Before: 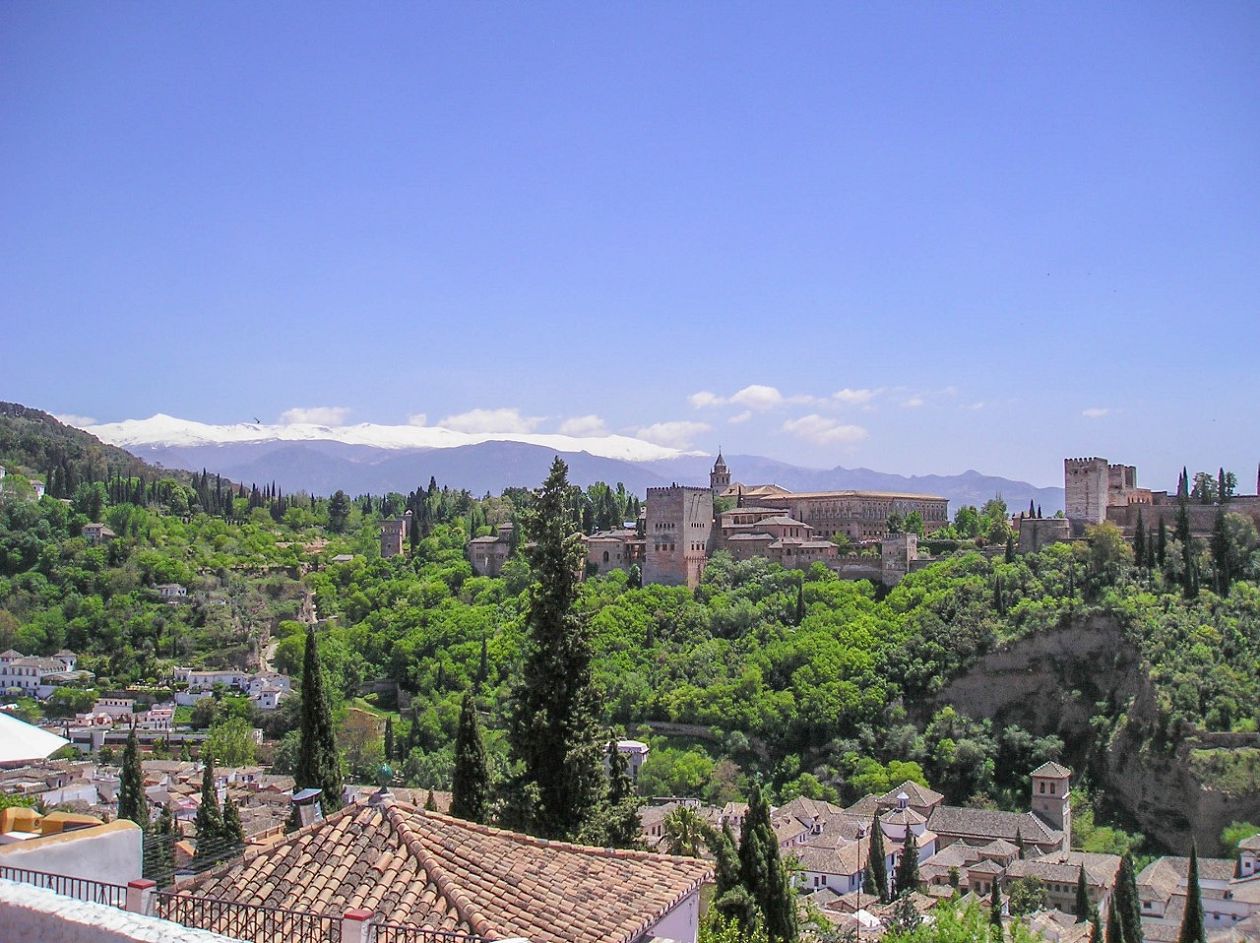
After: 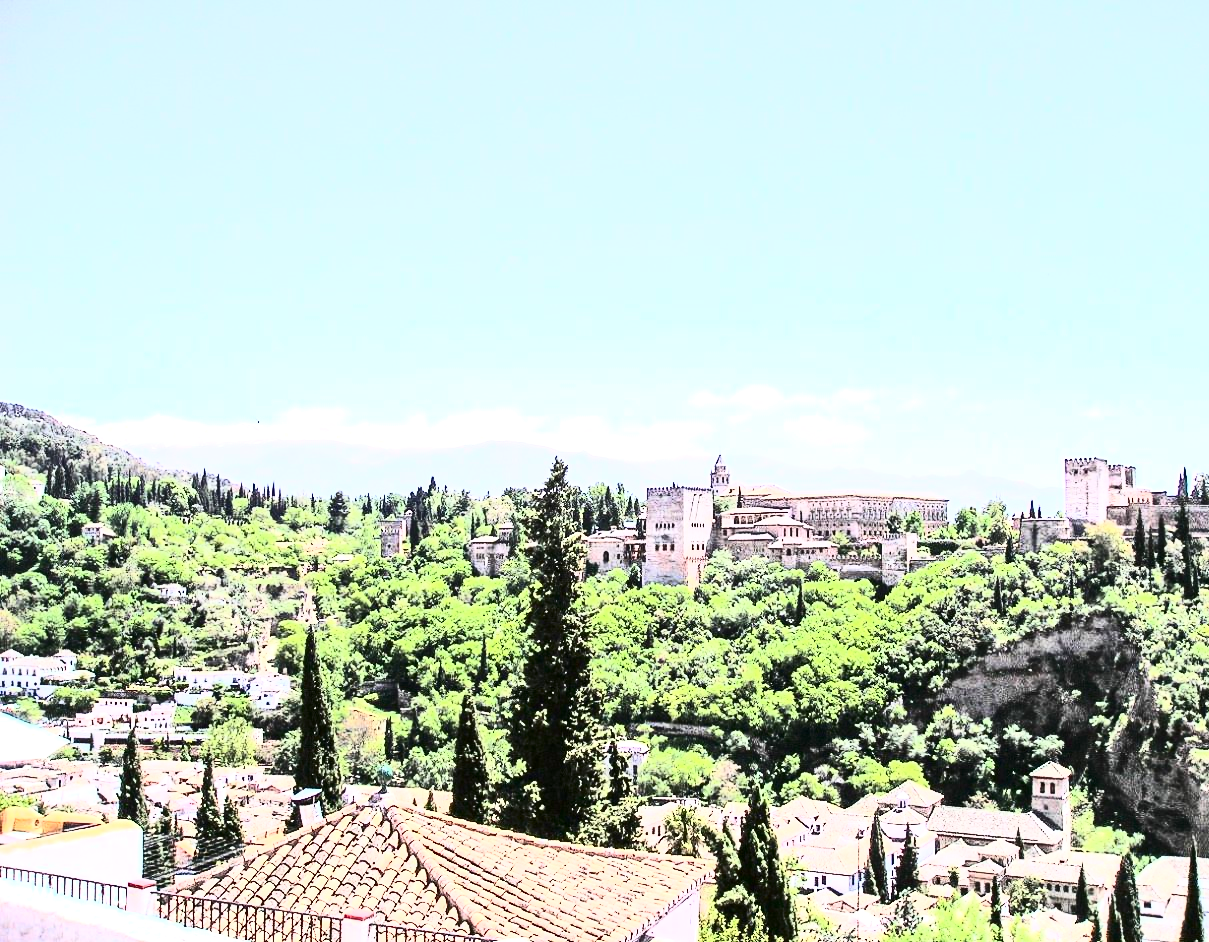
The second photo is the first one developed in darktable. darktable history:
exposure: black level correction 0, exposure 1.095 EV, compensate exposure bias true, compensate highlight preservation false
crop: right 4.012%, bottom 0.028%
contrast brightness saturation: contrast 0.924, brightness 0.195
